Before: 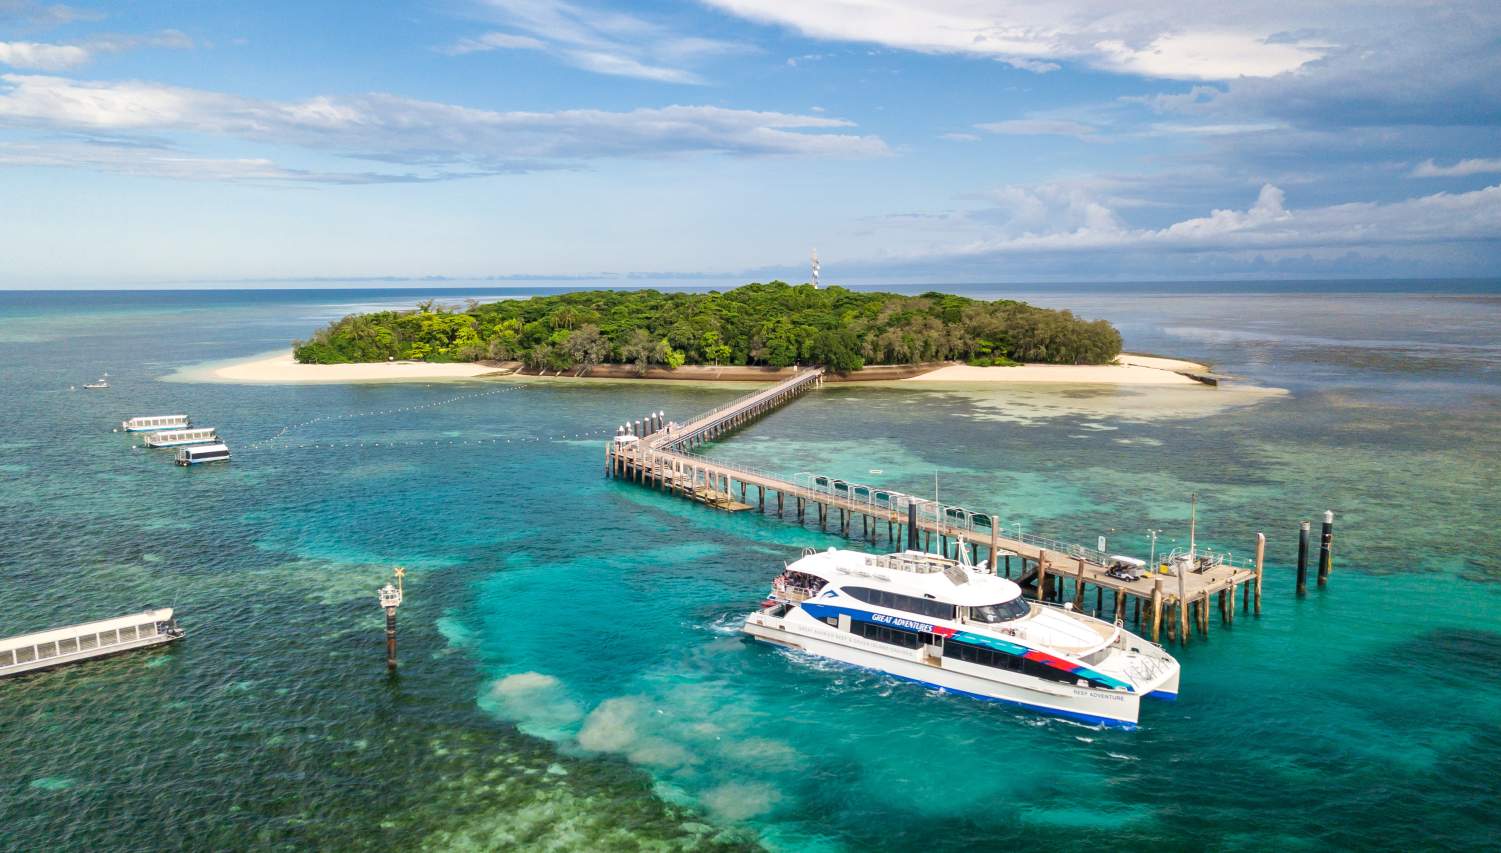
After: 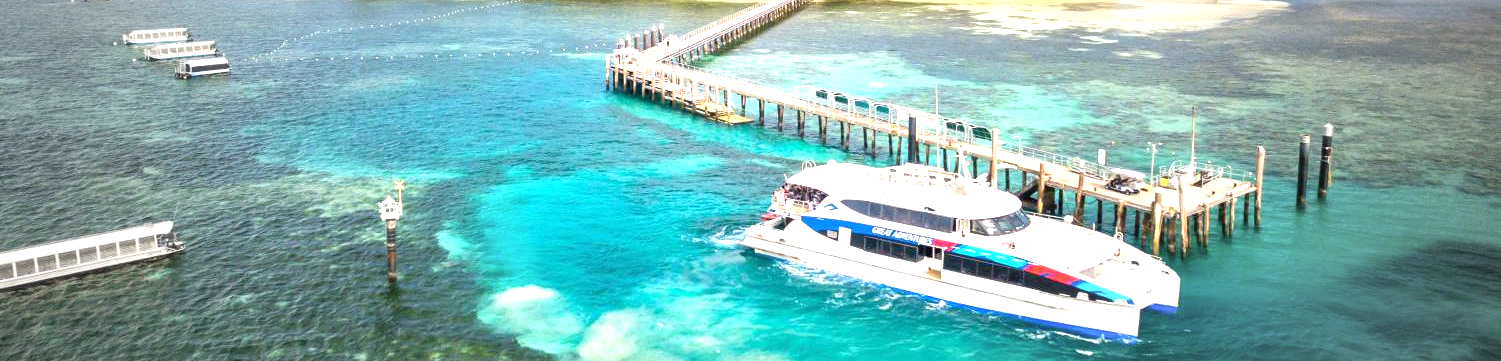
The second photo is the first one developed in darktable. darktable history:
vignetting: fall-off start 34.75%, fall-off radius 64.64%, center (0.035, -0.096), width/height ratio 0.963
exposure: black level correction 0, exposure 1.286 EV, compensate highlight preservation false
crop: top 45.467%, bottom 12.16%
